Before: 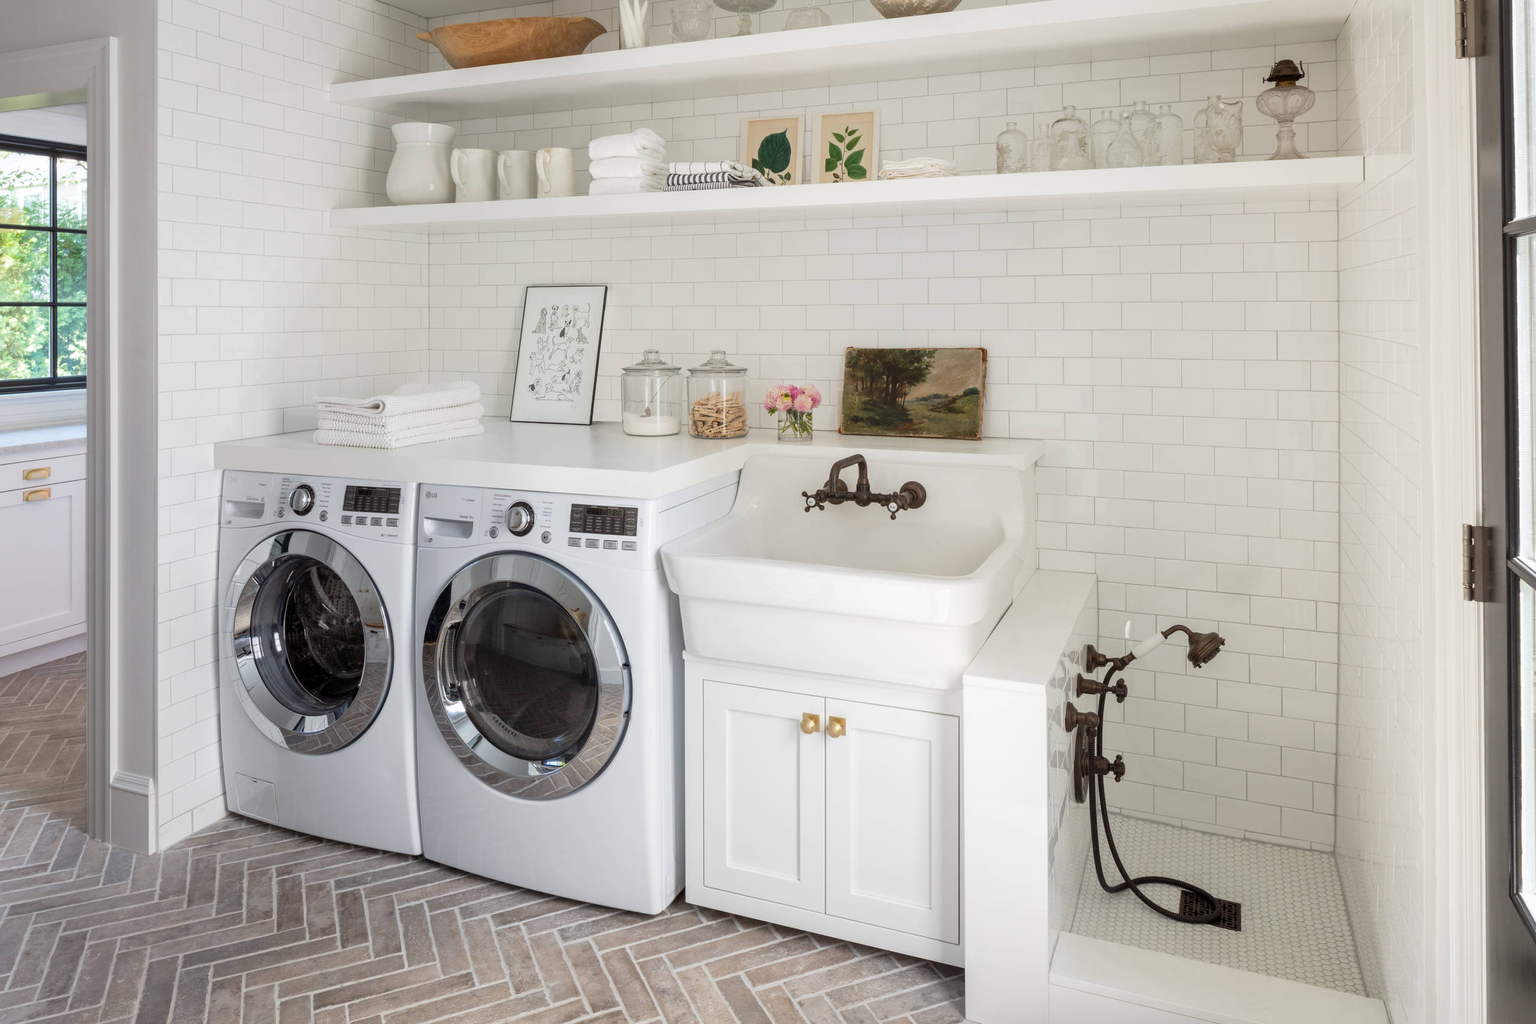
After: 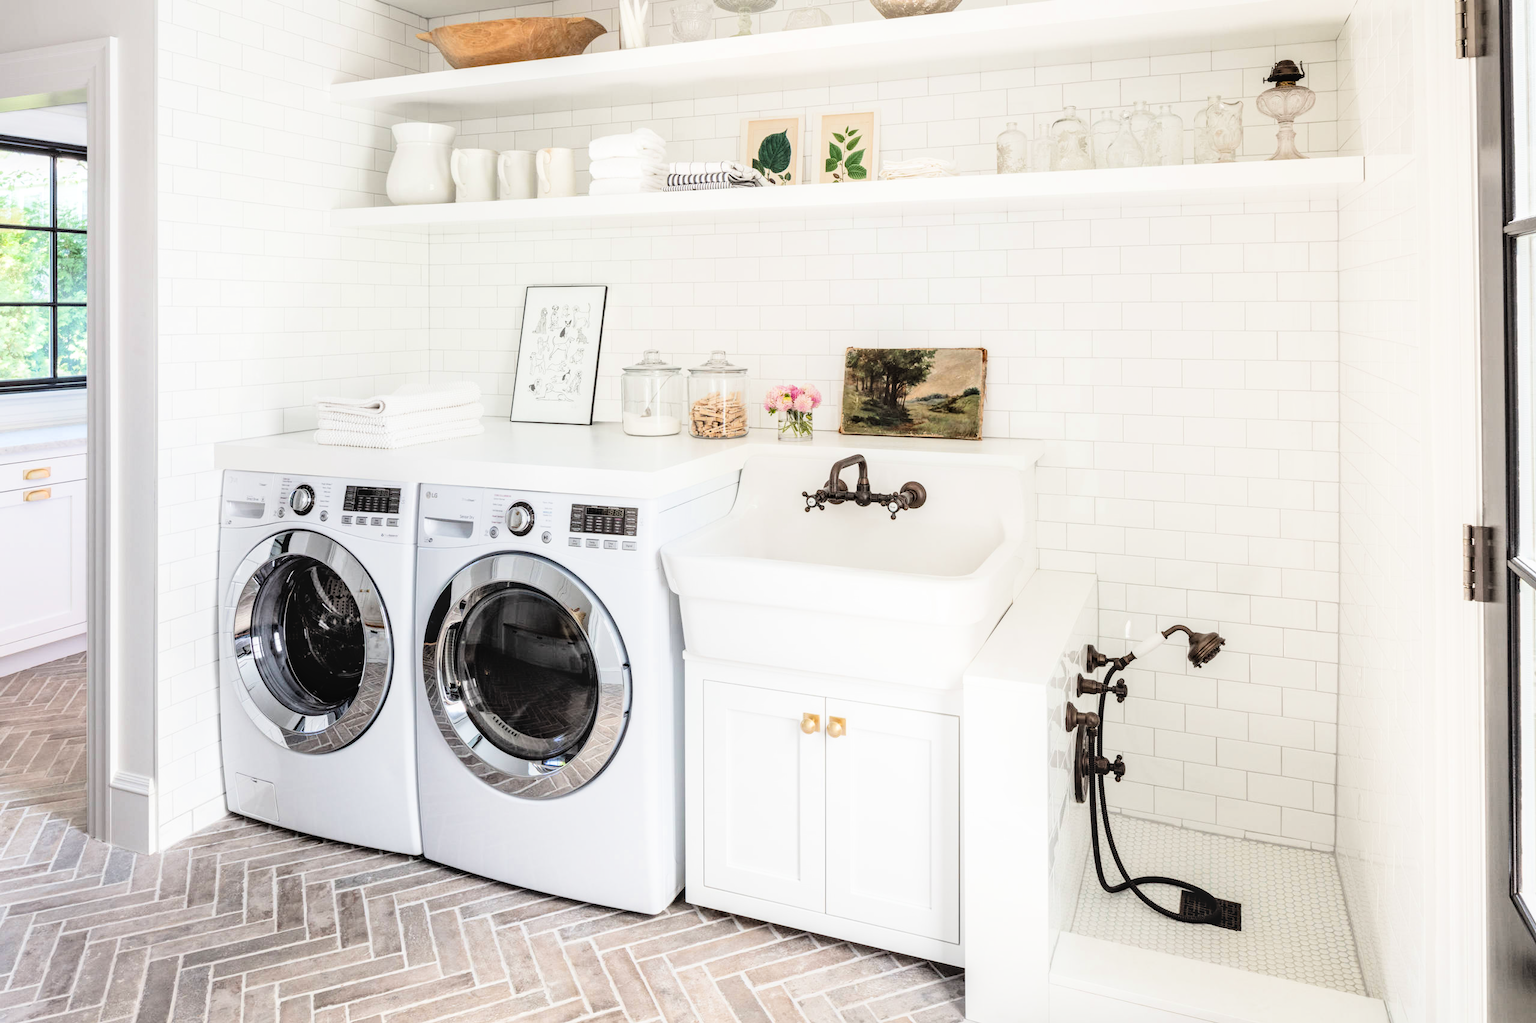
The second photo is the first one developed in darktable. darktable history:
filmic rgb: black relative exposure -5 EV, hardness 2.88, contrast 1.5
exposure: black level correction 0, exposure 1 EV, compensate highlight preservation false
color balance rgb: on, module defaults
local contrast: on, module defaults
